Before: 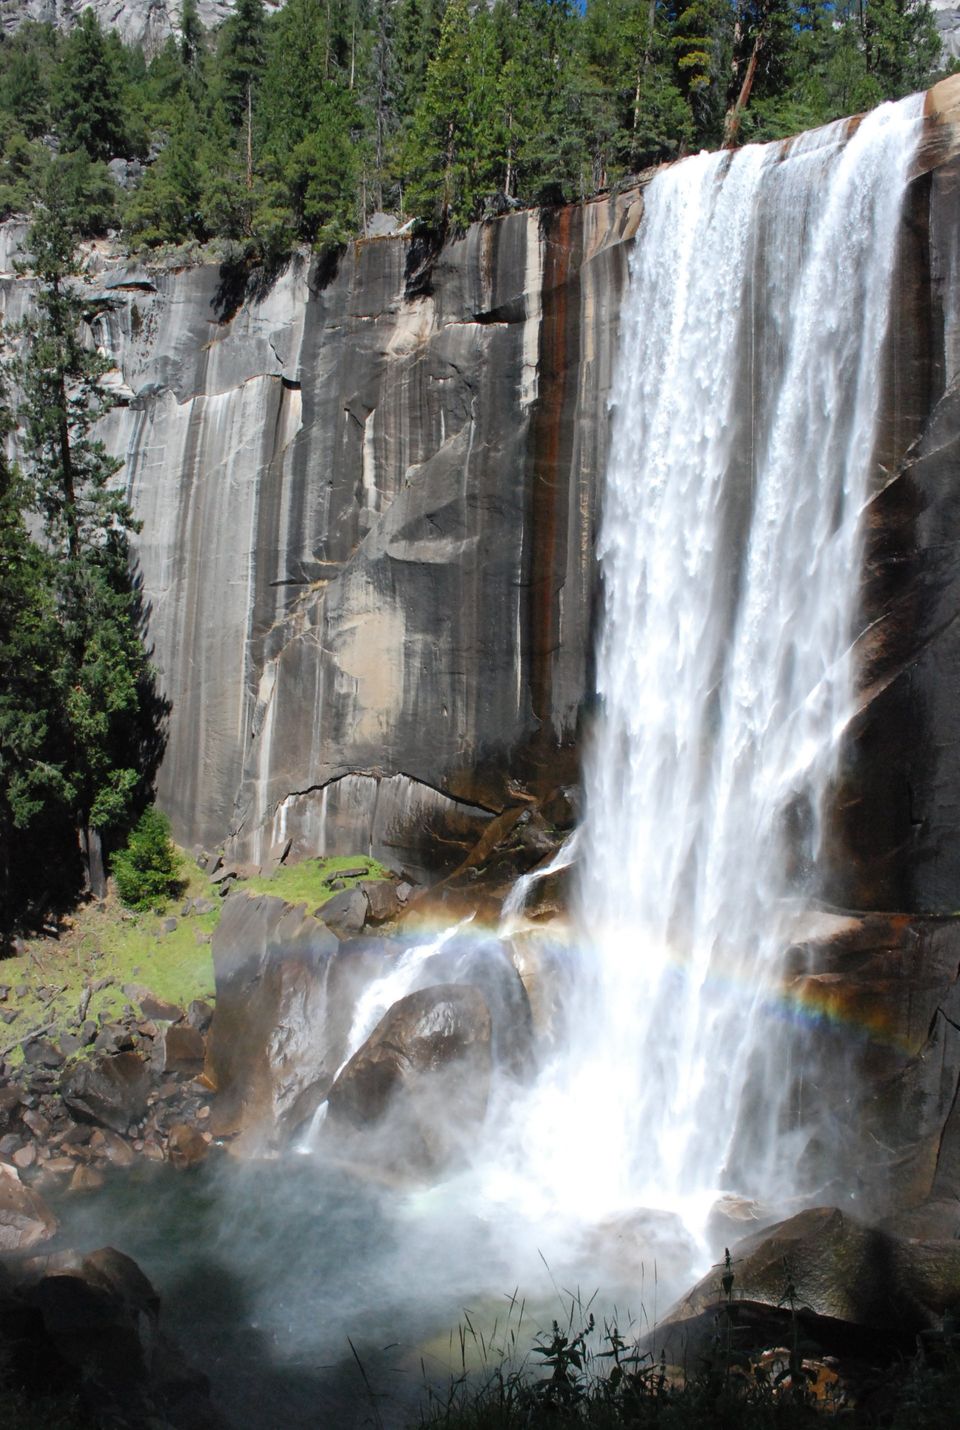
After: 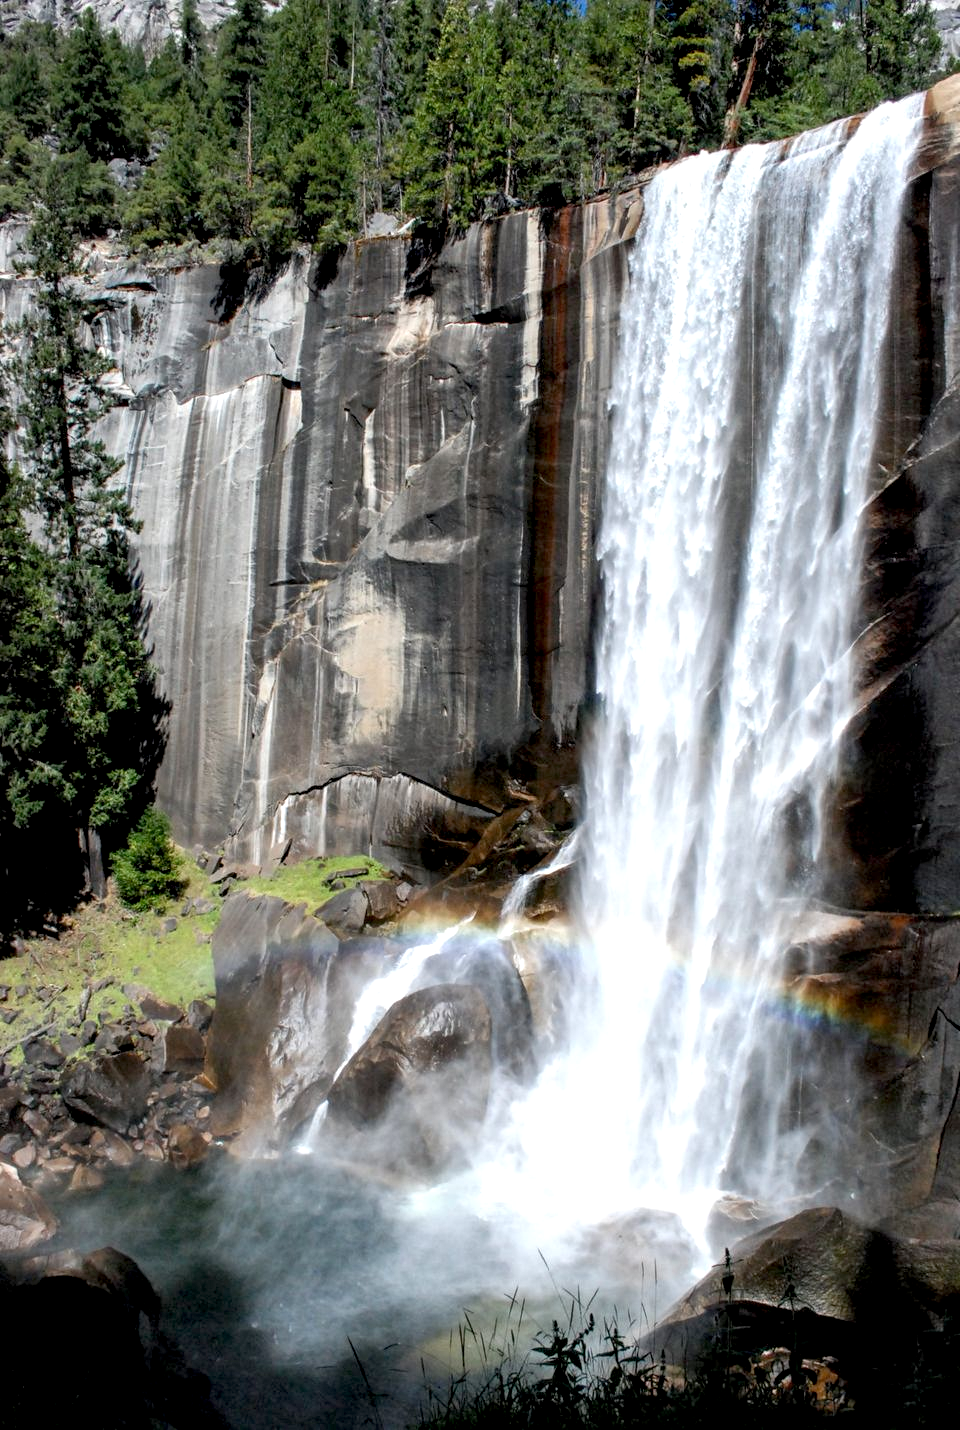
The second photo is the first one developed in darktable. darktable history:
exposure: black level correction 0.009, exposure 0.119 EV, compensate highlight preservation false
local contrast: detail 144%
